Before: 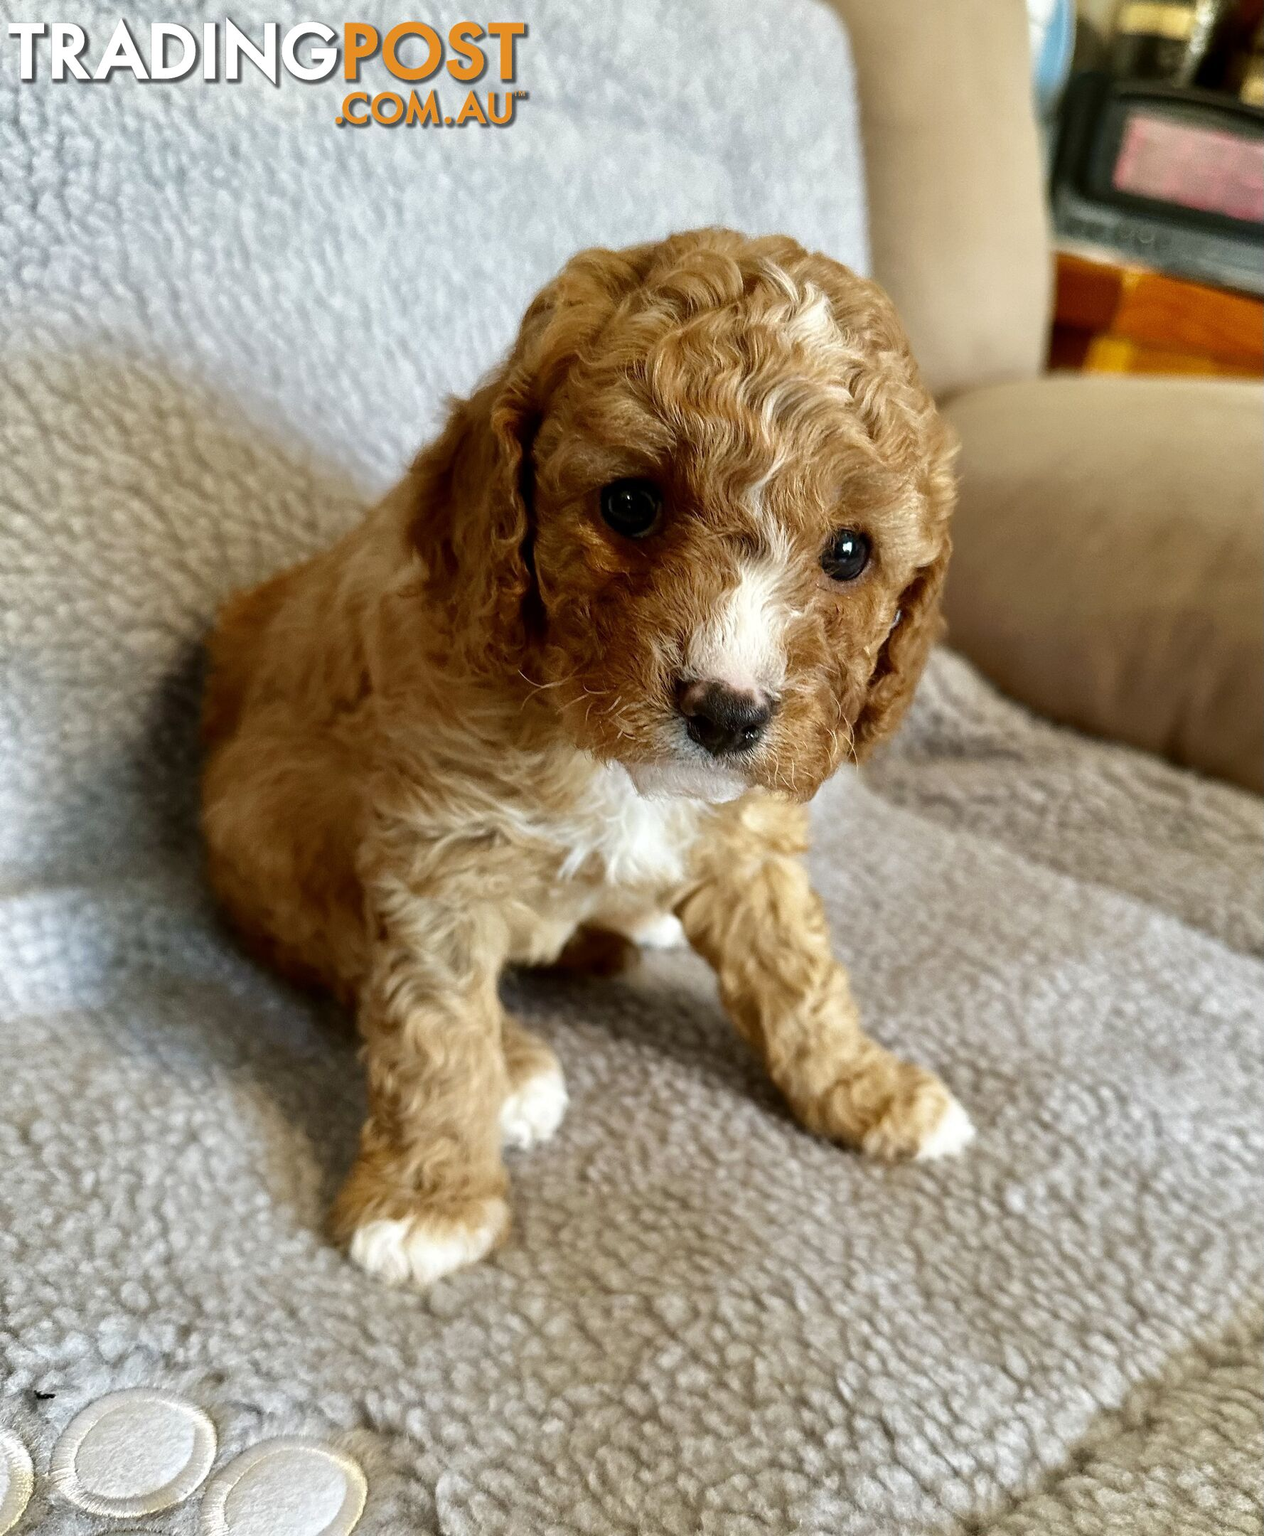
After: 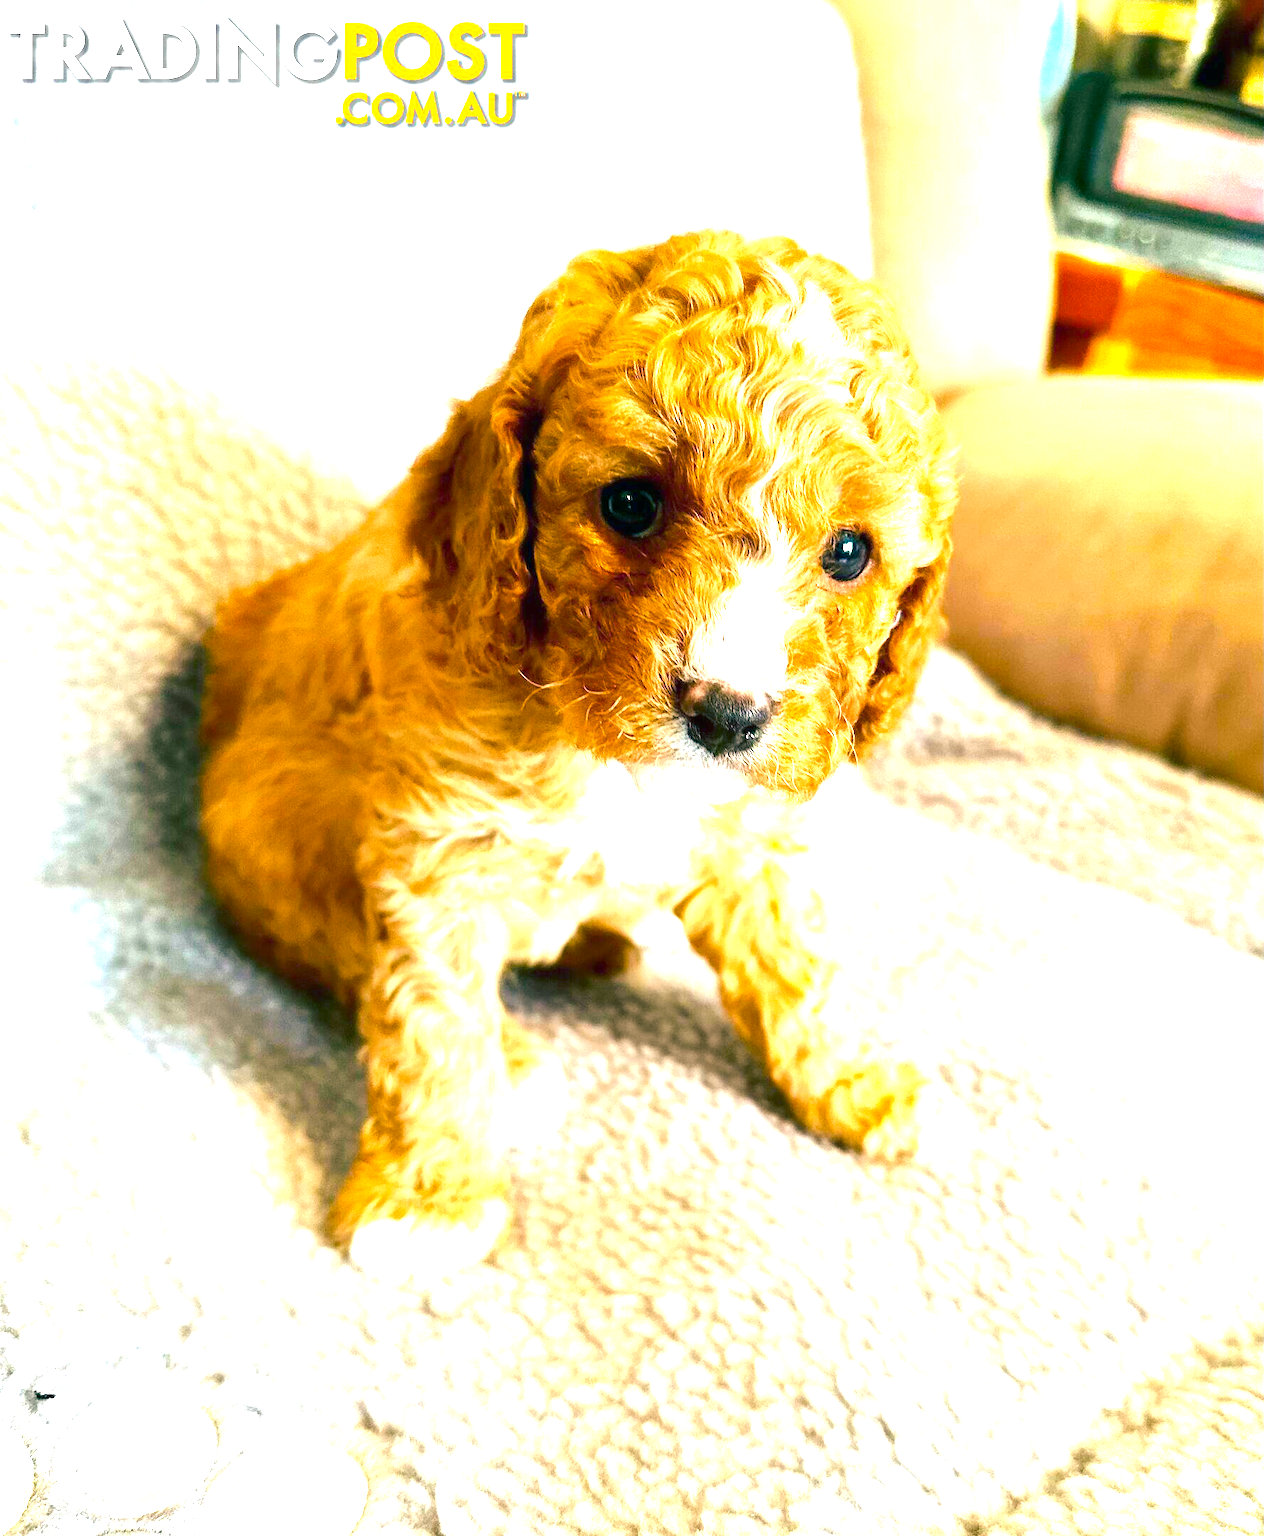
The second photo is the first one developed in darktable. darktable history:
exposure: black level correction 0, exposure 2 EV, compensate highlight preservation false
tone equalizer: -8 EV -0.422 EV, -7 EV -0.391 EV, -6 EV -0.37 EV, -5 EV -0.199 EV, -3 EV 0.191 EV, -2 EV 0.335 EV, -1 EV 0.408 EV, +0 EV 0.388 EV, mask exposure compensation -0.489 EV
color balance rgb: shadows lift › luminance -28.422%, shadows lift › chroma 10.187%, shadows lift › hue 230.49°, perceptual saturation grading › global saturation 25.332%, contrast -10.058%
